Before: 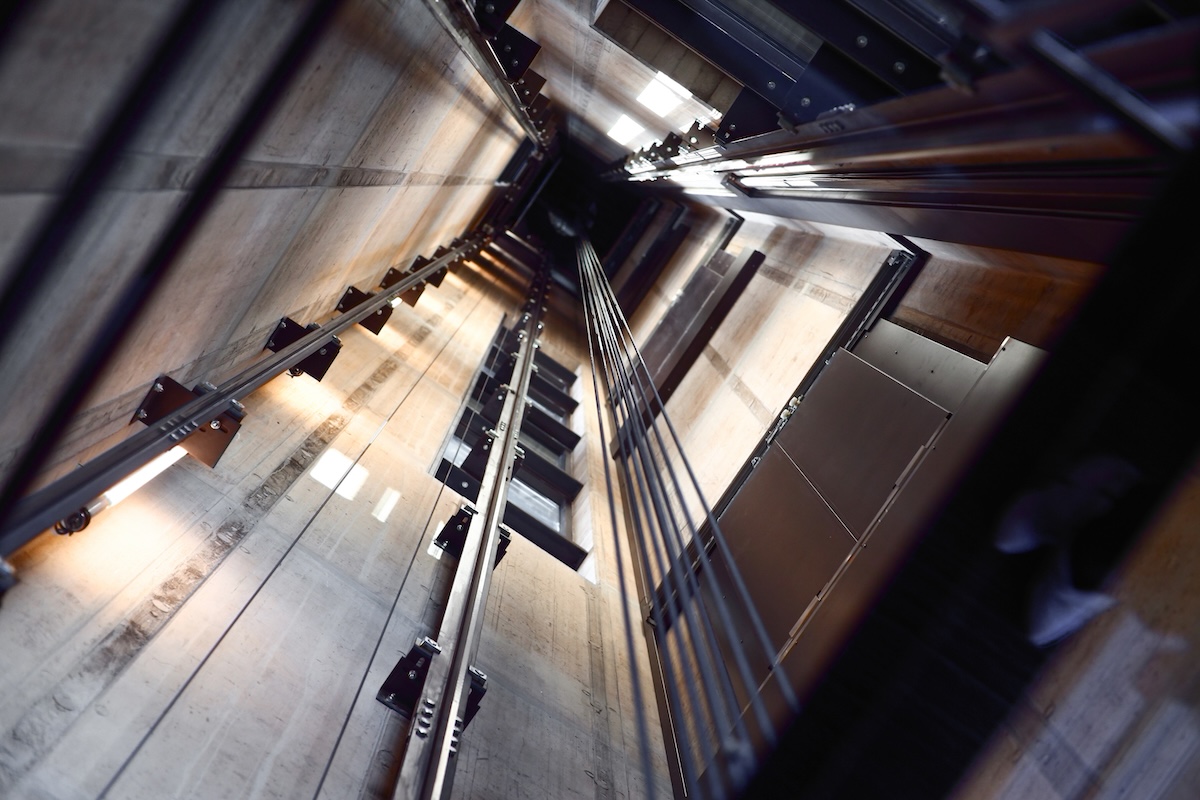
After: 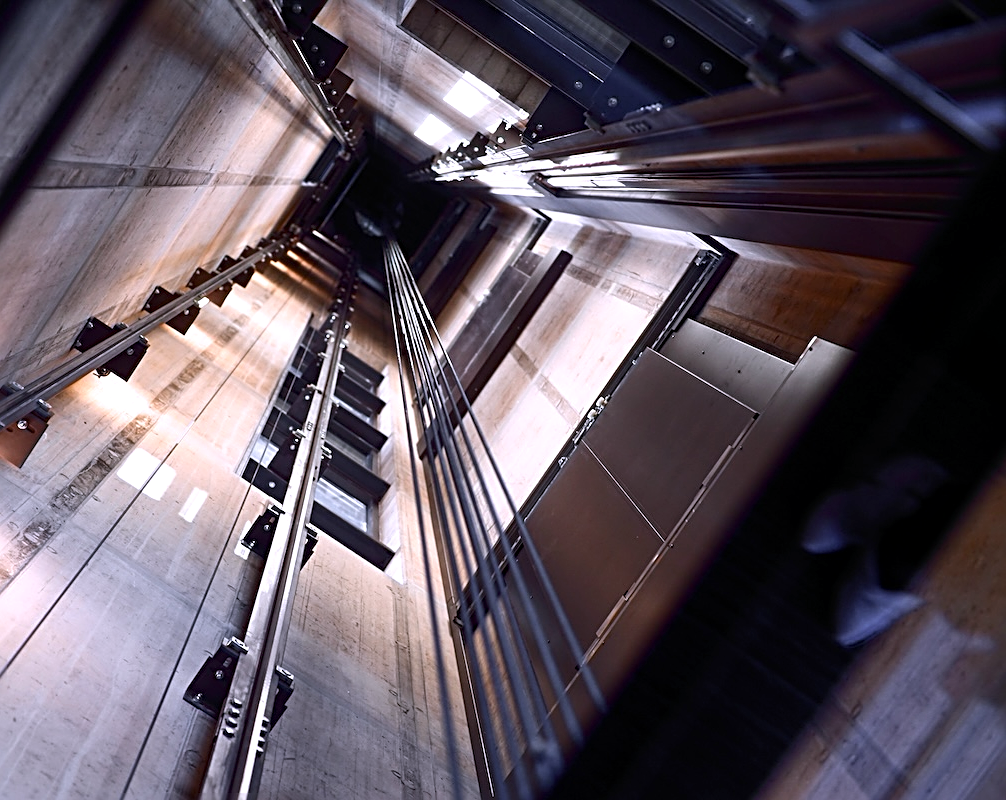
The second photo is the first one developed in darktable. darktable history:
crop: left 16.145%
sharpen: radius 2.531, amount 0.628
white balance: red 1.05, blue 1.072
color correction: highlights a* -0.137, highlights b* -5.91, shadows a* -0.137, shadows b* -0.137
local contrast: highlights 100%, shadows 100%, detail 120%, midtone range 0.2
